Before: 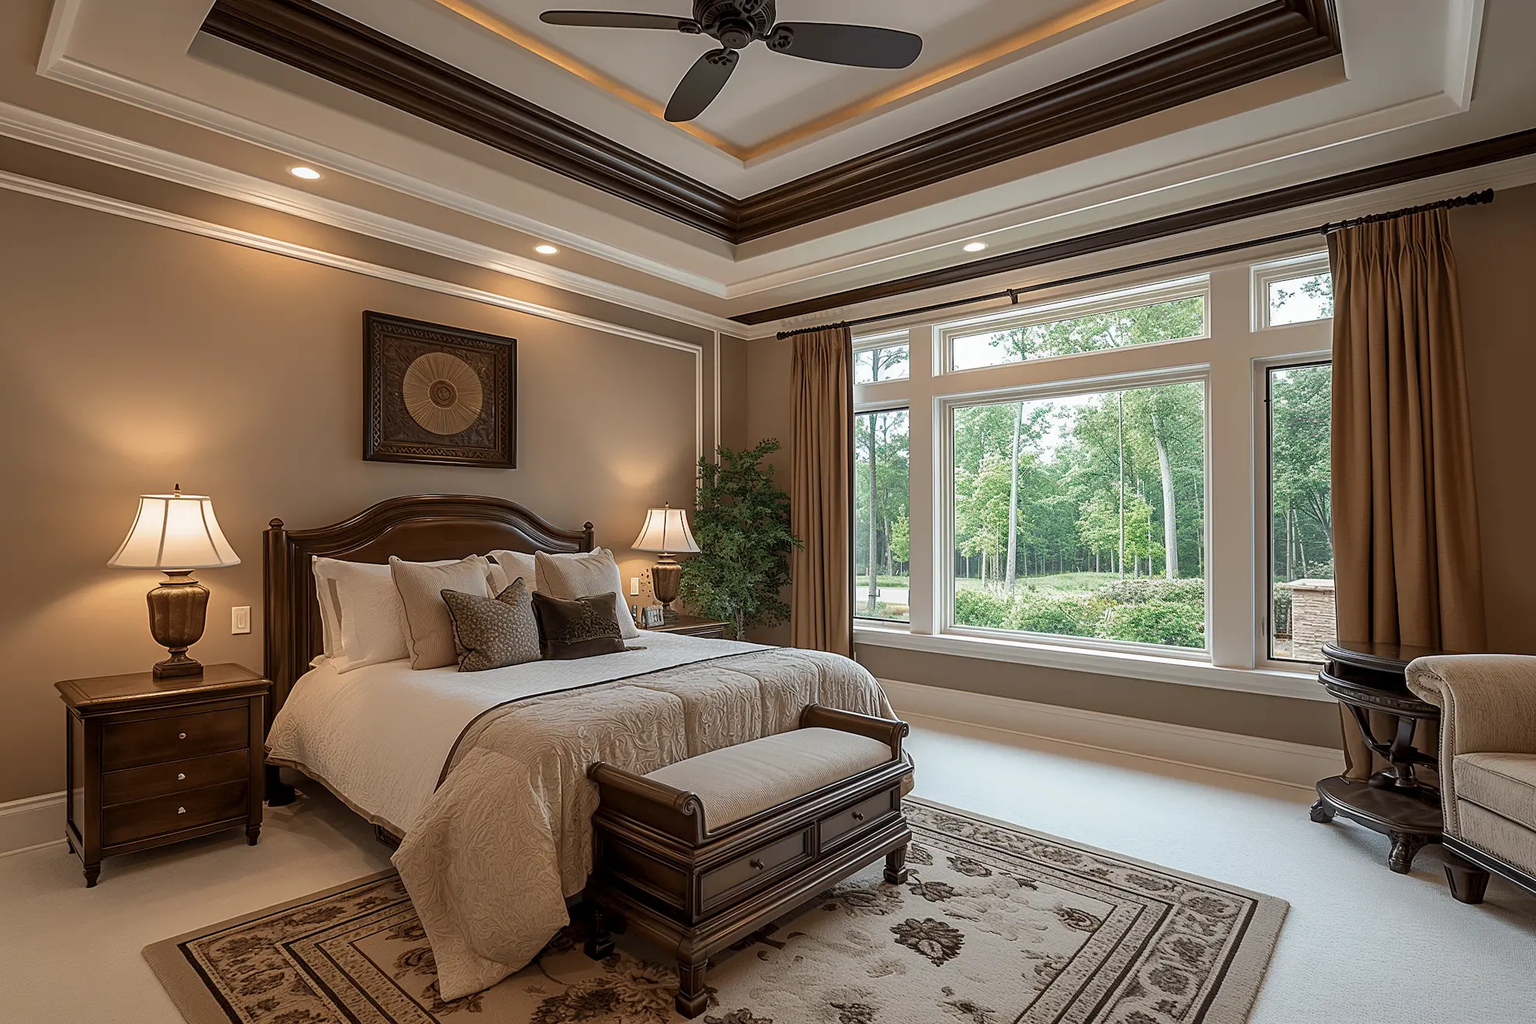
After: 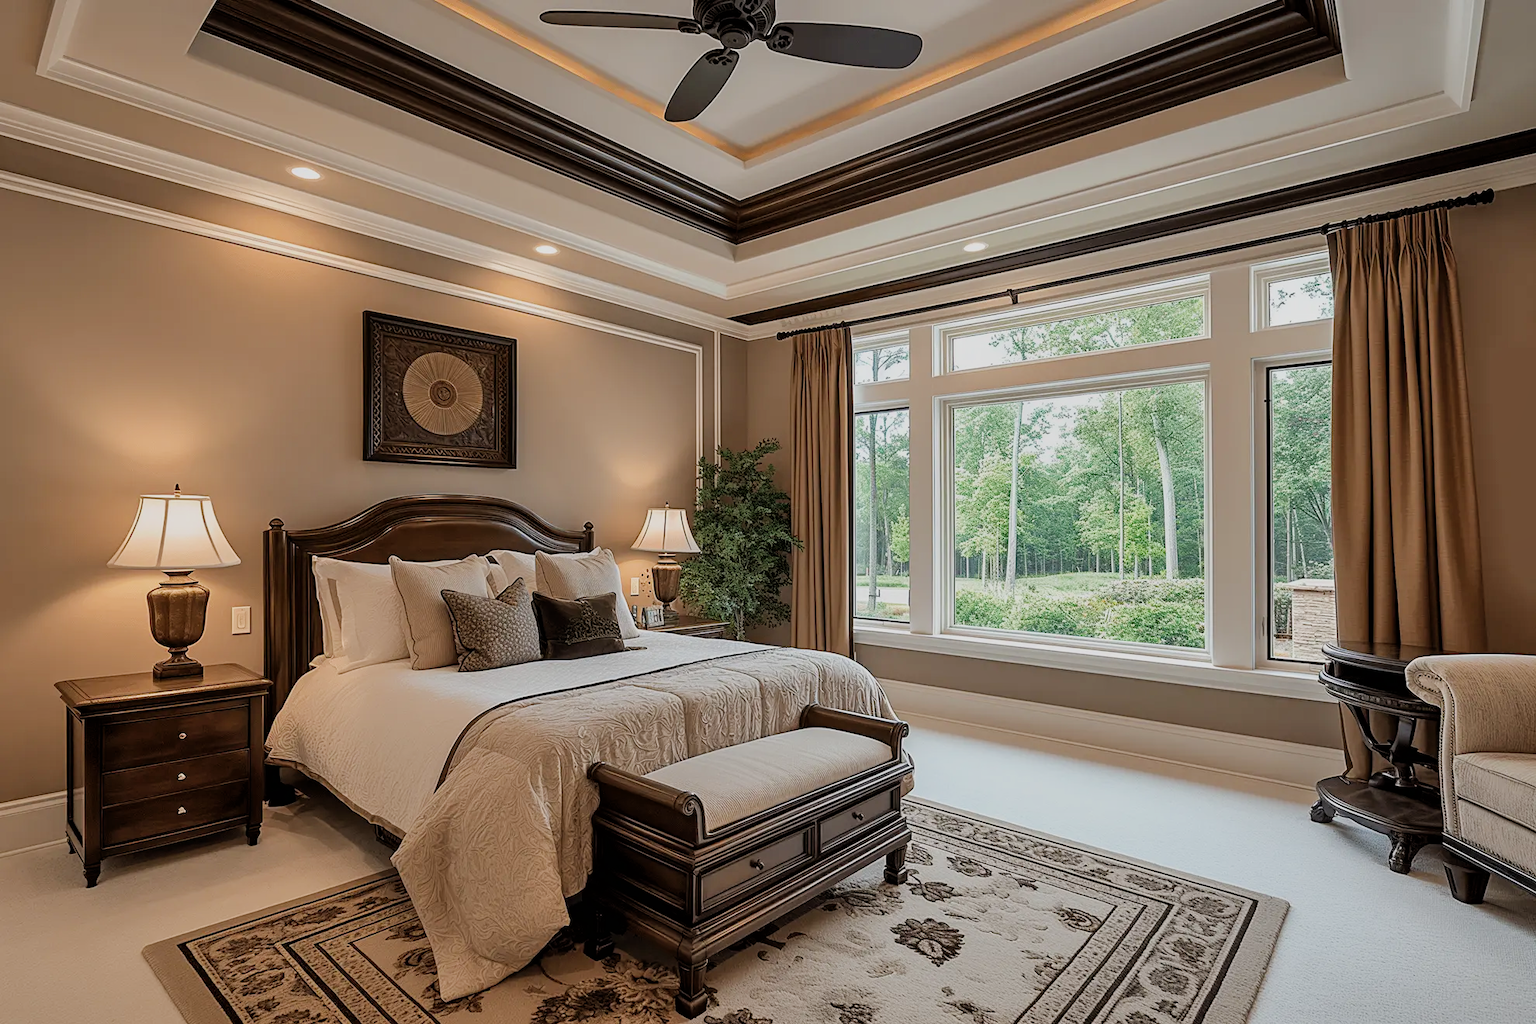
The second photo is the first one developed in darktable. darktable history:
exposure: exposure 0.367 EV, compensate highlight preservation false
shadows and highlights: shadows 52.42, soften with gaussian
filmic rgb: black relative exposure -7.65 EV, white relative exposure 4.56 EV, hardness 3.61
